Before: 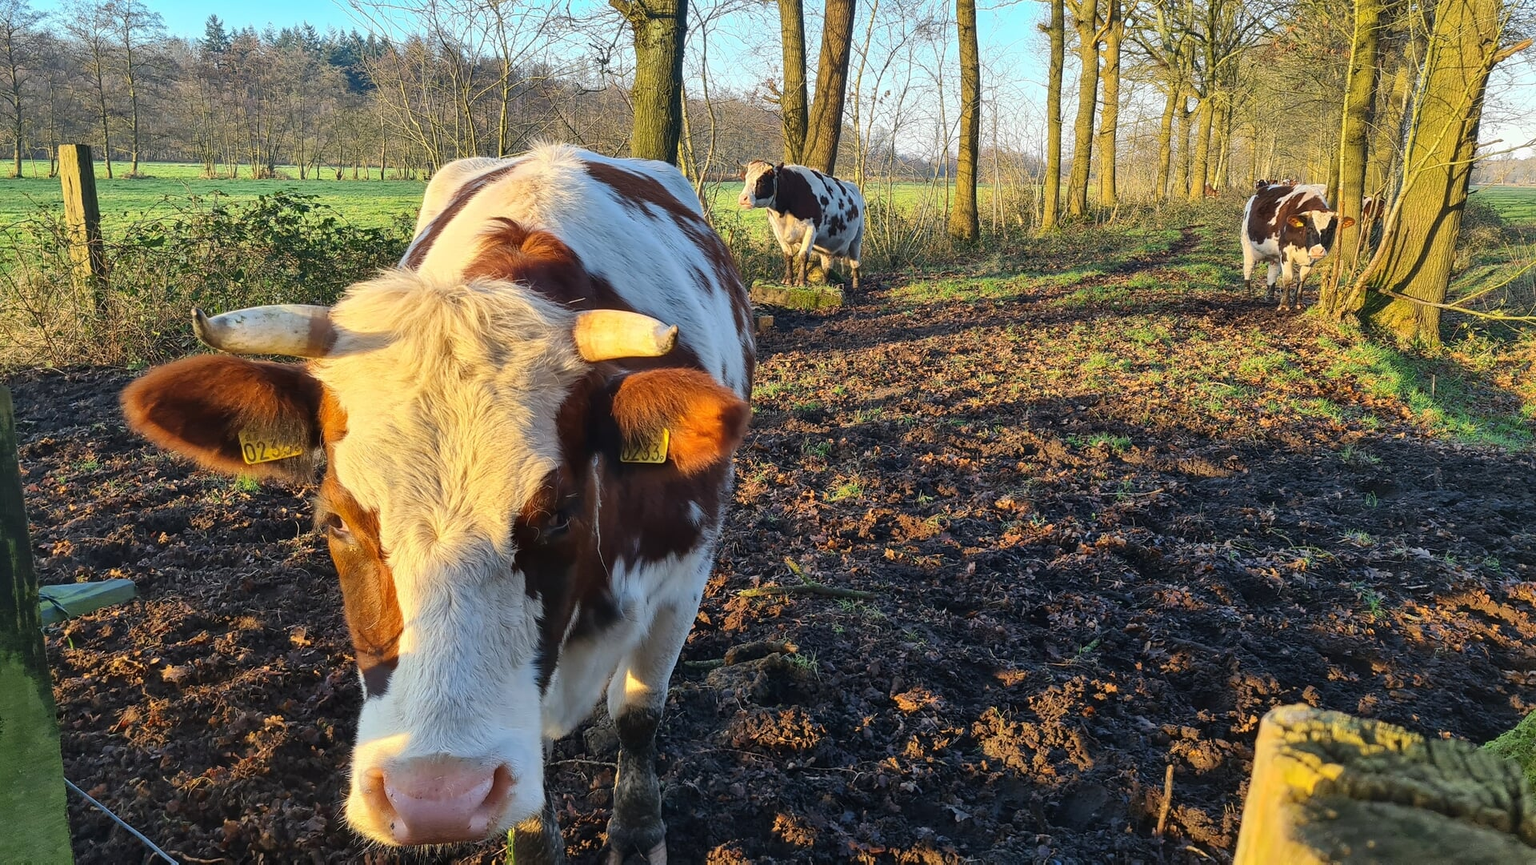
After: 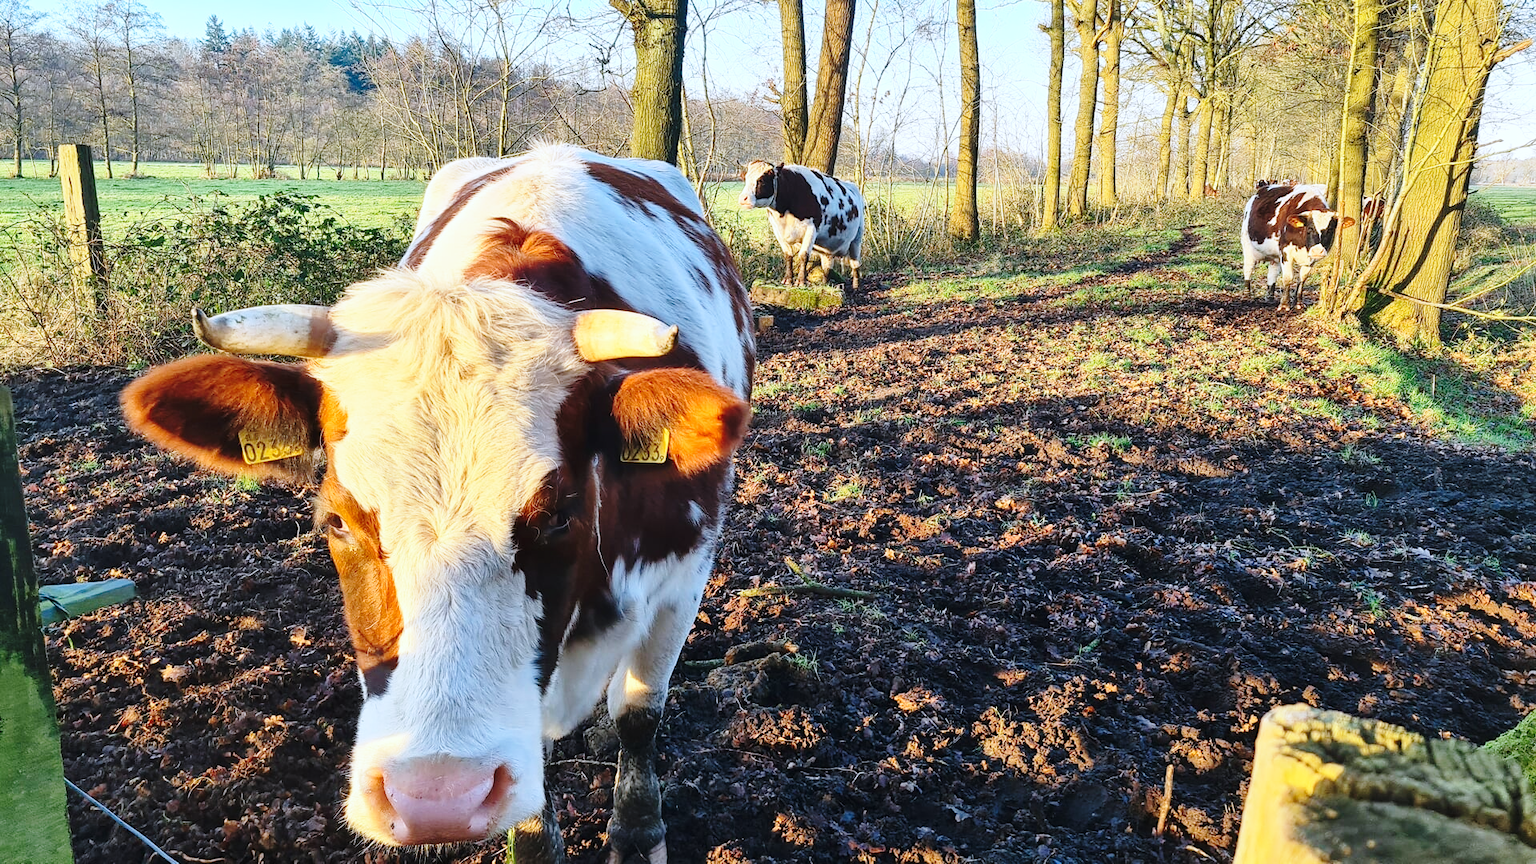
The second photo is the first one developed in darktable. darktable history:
color correction: highlights a* -0.772, highlights b* -8.92
base curve: curves: ch0 [(0, 0) (0.028, 0.03) (0.121, 0.232) (0.46, 0.748) (0.859, 0.968) (1, 1)], preserve colors none
